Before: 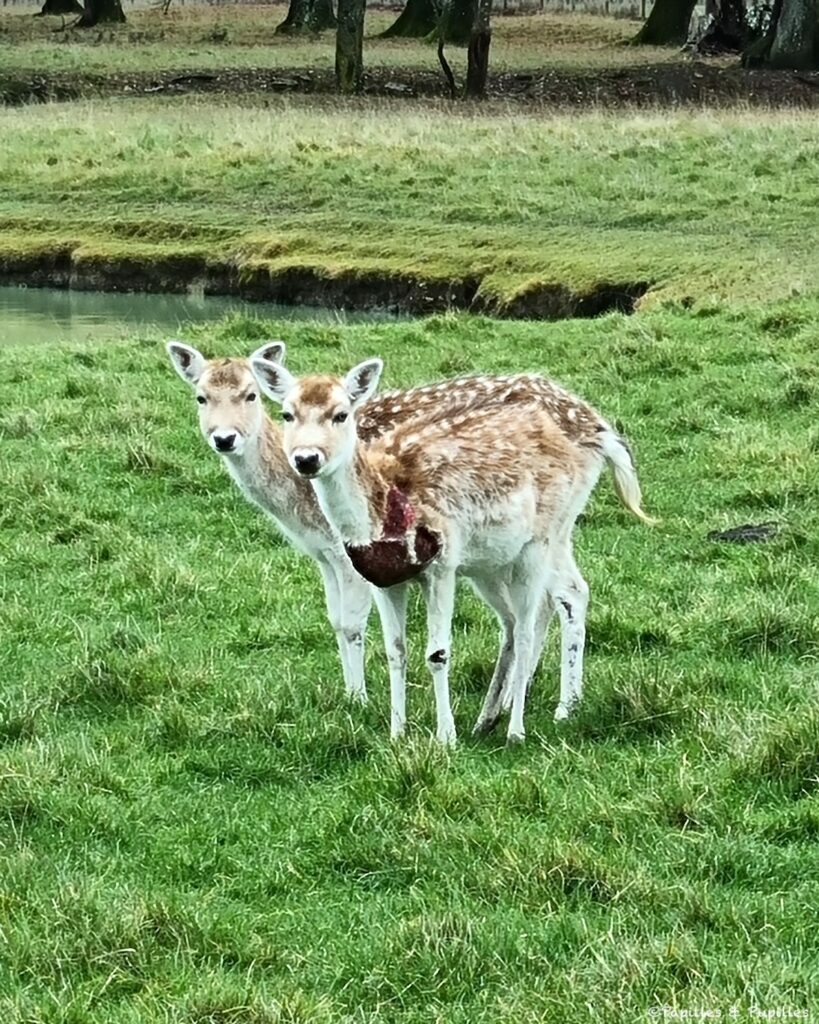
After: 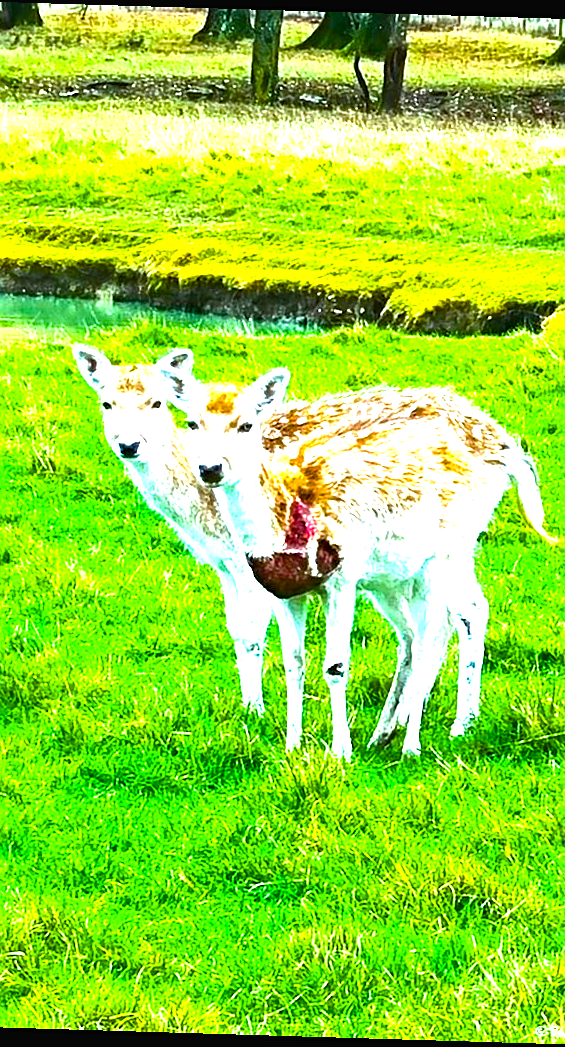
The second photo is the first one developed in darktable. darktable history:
sharpen: on, module defaults
color balance rgb: linear chroma grading › global chroma 42%, perceptual saturation grading › global saturation 42%, perceptual brilliance grading › global brilliance 25%, global vibrance 33%
rotate and perspective: rotation 1.72°, automatic cropping off
contrast brightness saturation: contrast -0.02, brightness -0.01, saturation 0.03
crop and rotate: left 13.342%, right 19.991%
exposure: black level correction 0, exposure 1.1 EV, compensate exposure bias true, compensate highlight preservation false
white balance: red 0.974, blue 1.044
